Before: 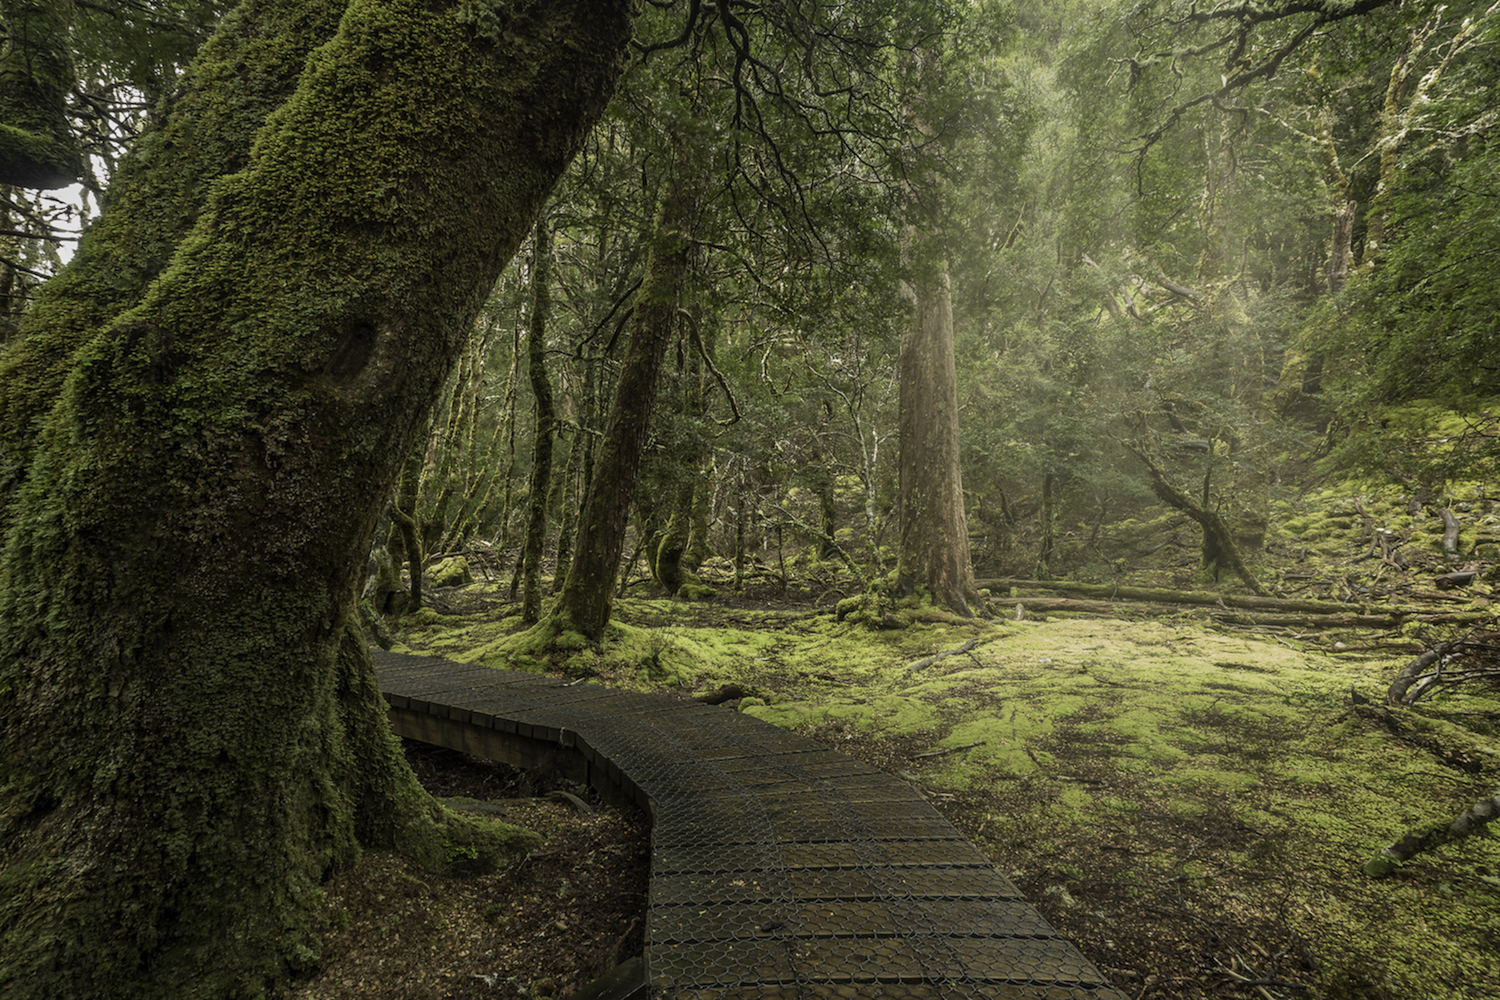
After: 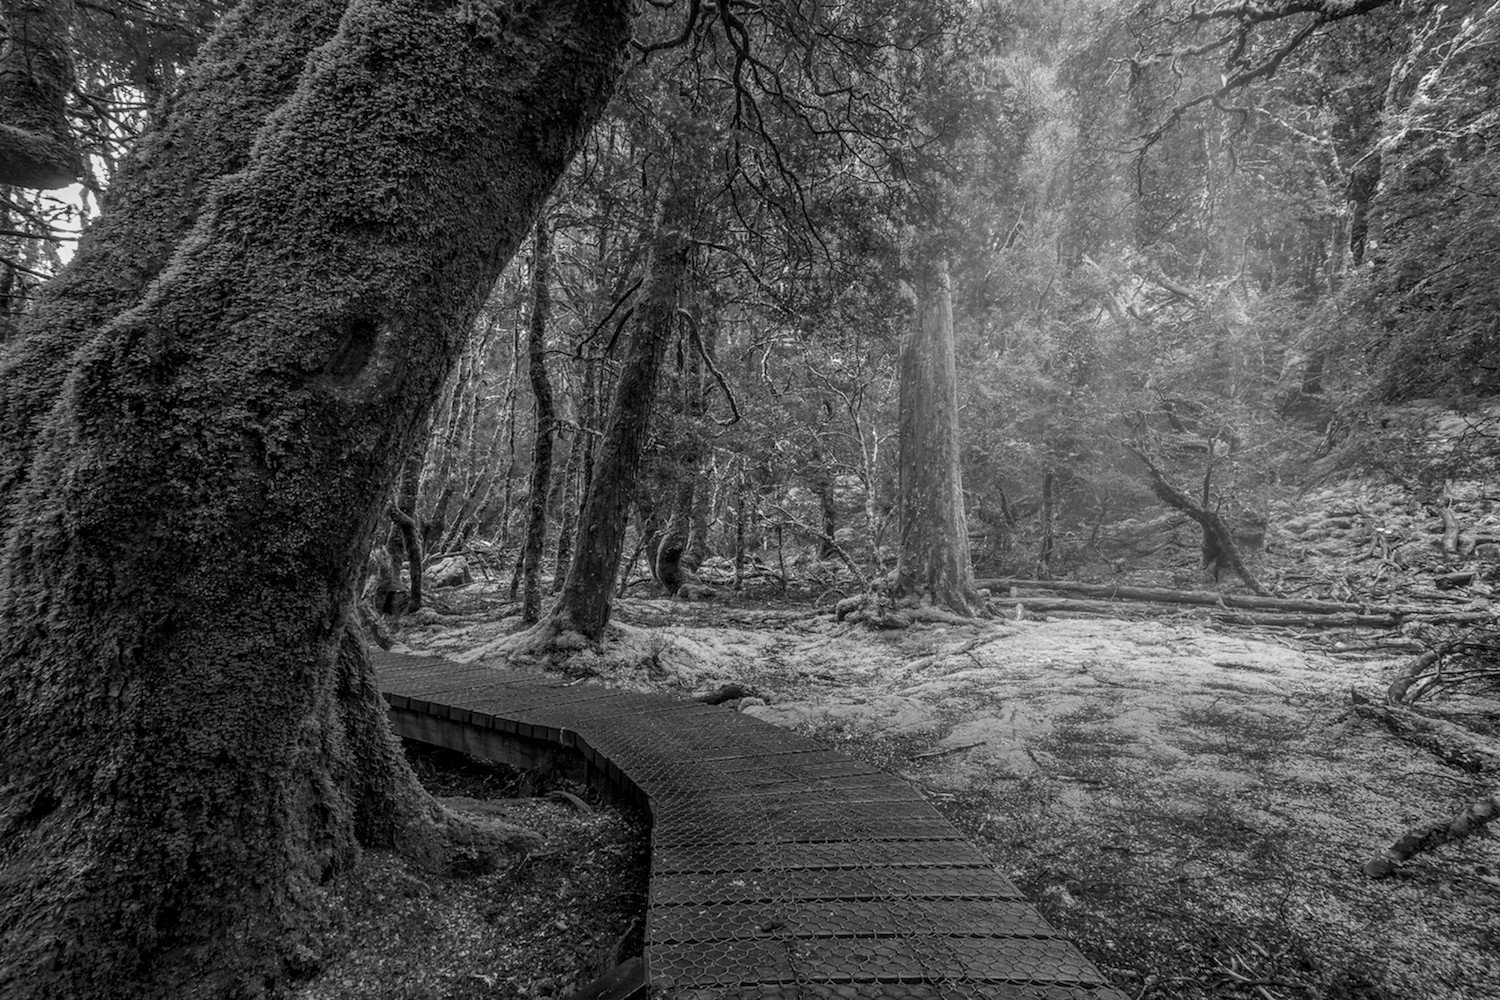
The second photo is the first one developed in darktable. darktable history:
white balance: red 1.004, blue 1.024
color calibration: output gray [0.28, 0.41, 0.31, 0], gray › normalize channels true, illuminant same as pipeline (D50), adaptation XYZ, x 0.346, y 0.359, gamut compression 0
local contrast: on, module defaults
